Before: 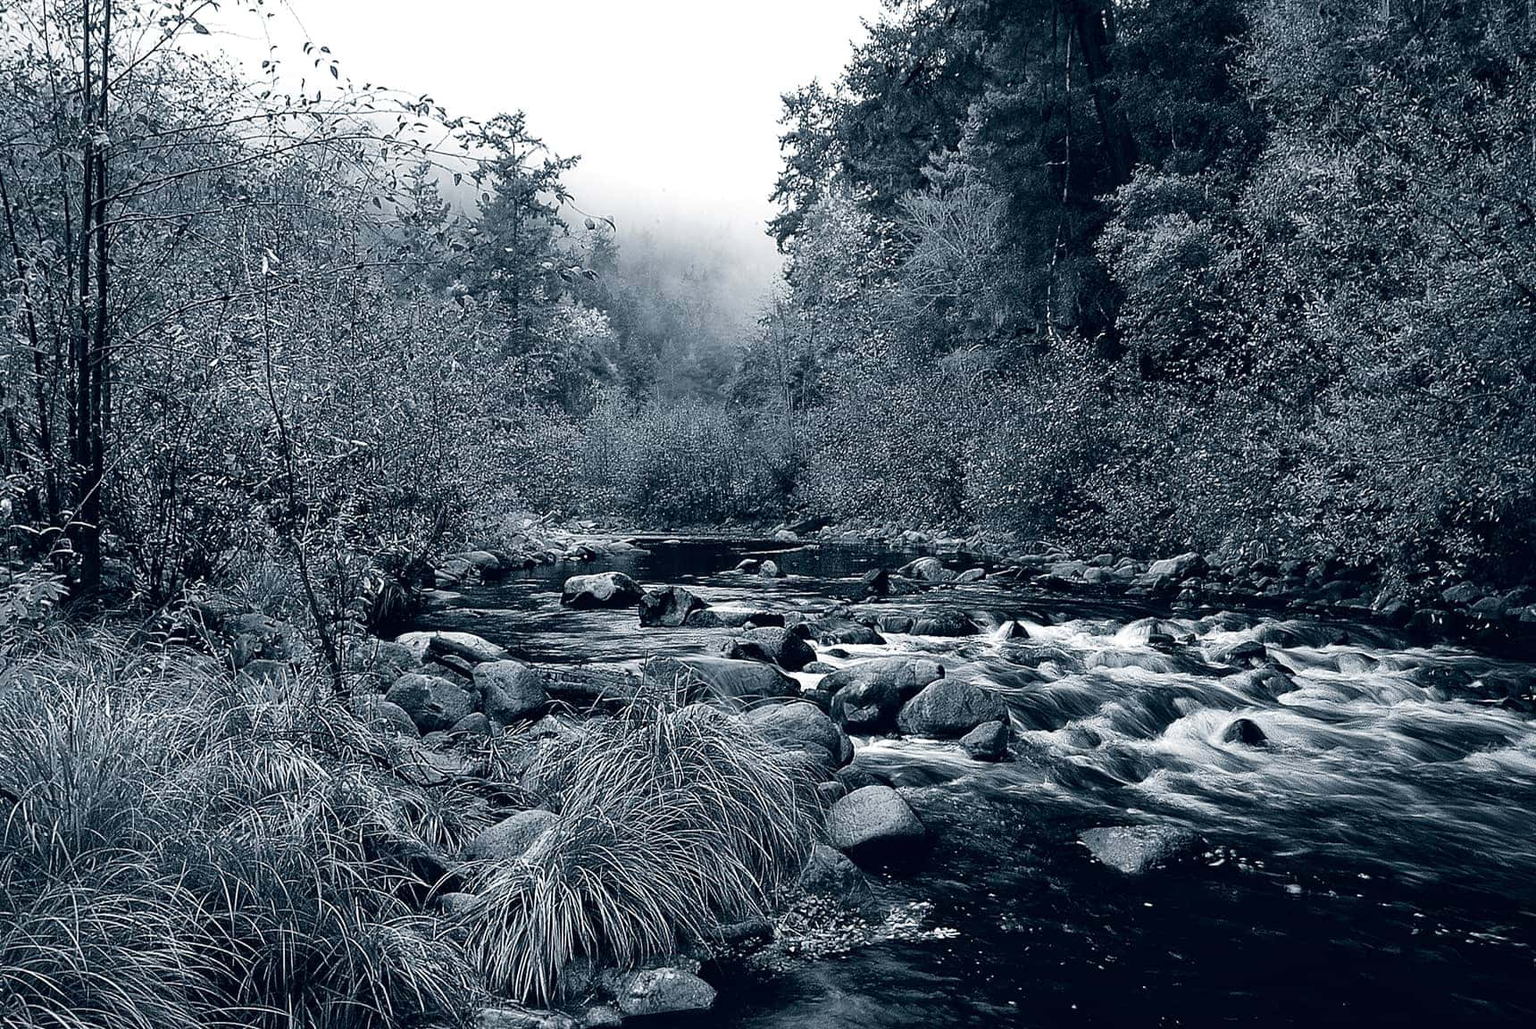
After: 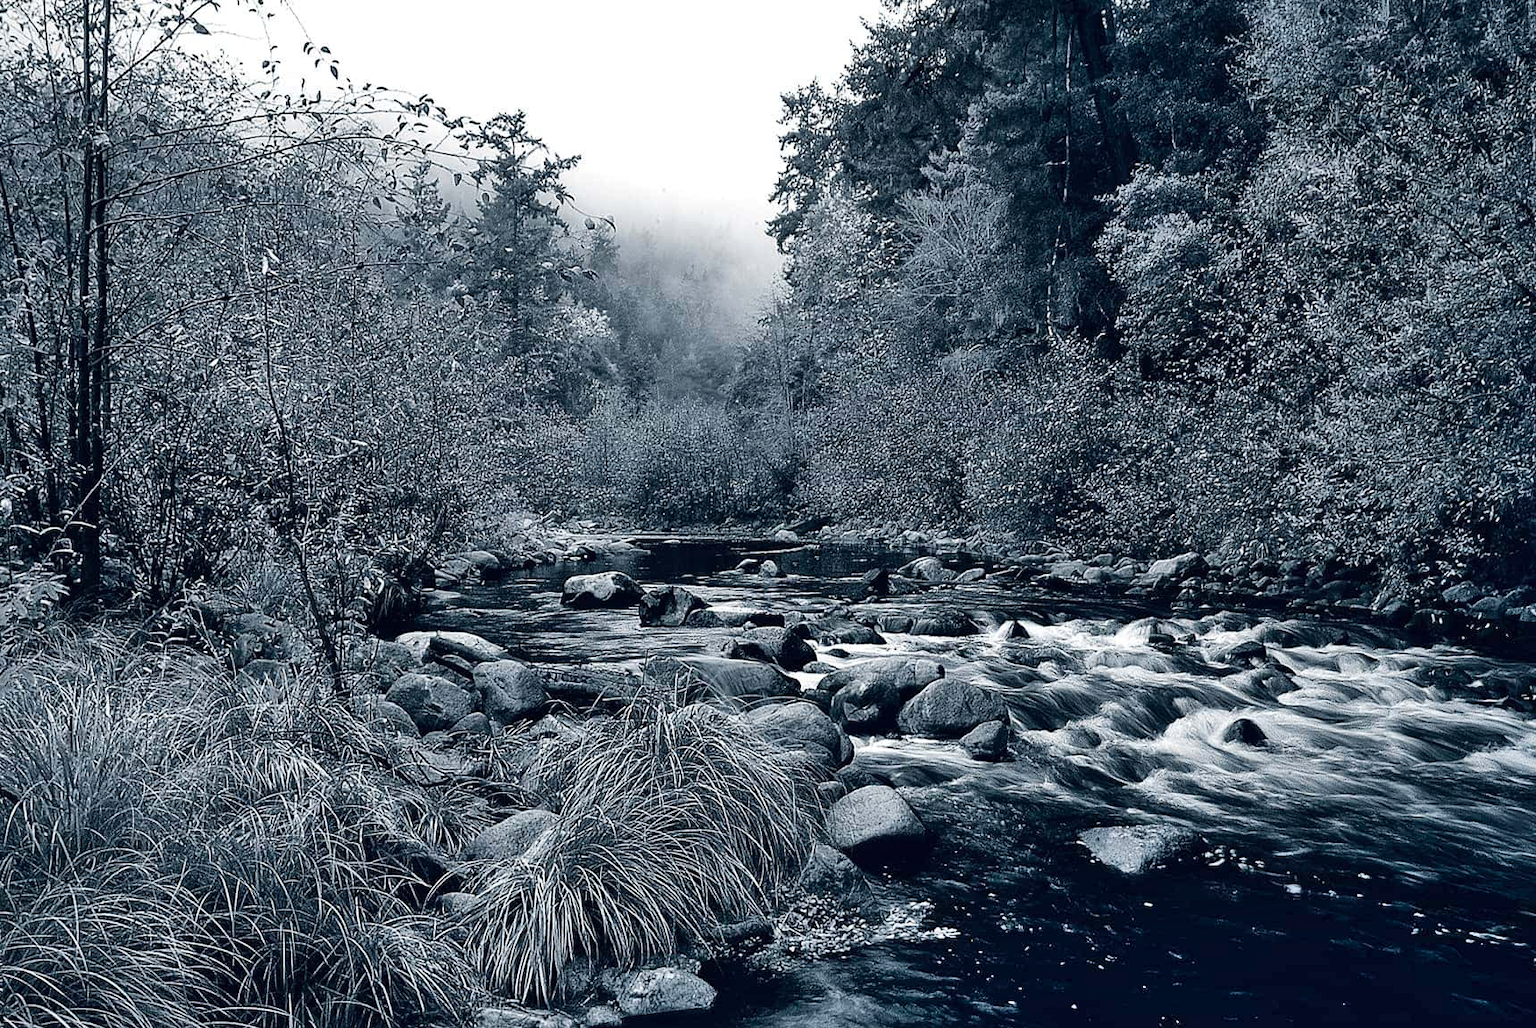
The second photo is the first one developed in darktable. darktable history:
color balance rgb: perceptual saturation grading › global saturation 0.217%
shadows and highlights: shadows 48.85, highlights -41.17, soften with gaussian
